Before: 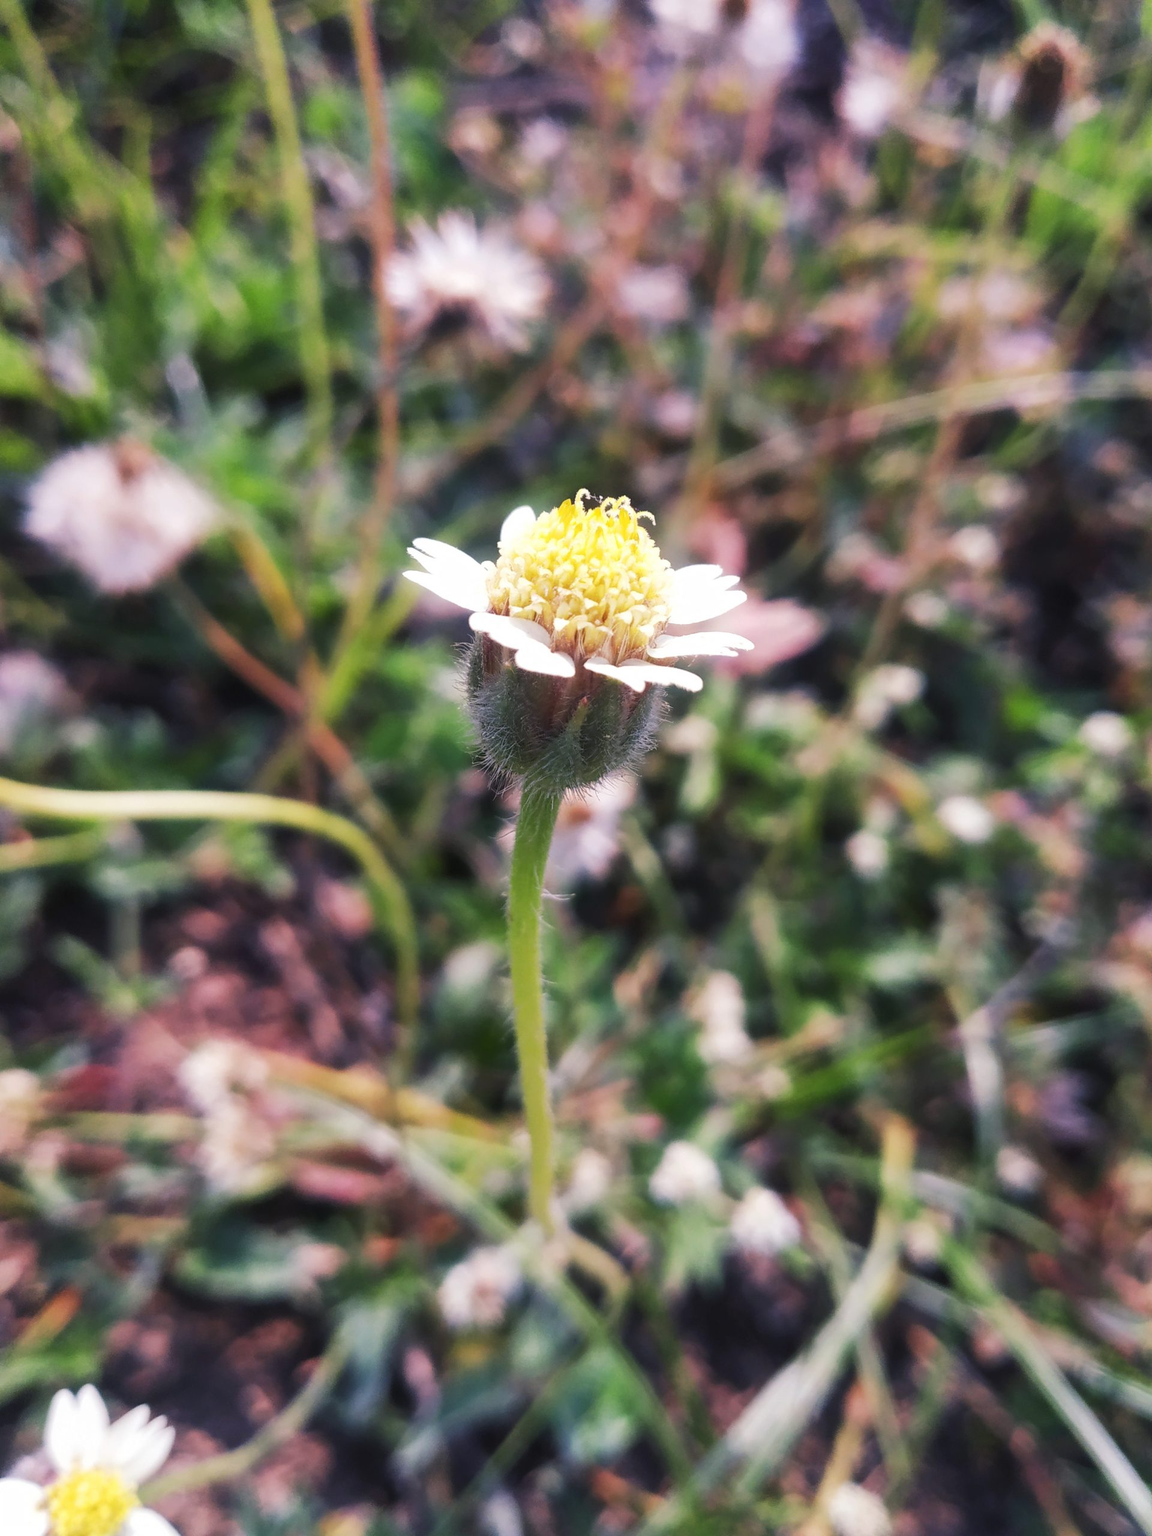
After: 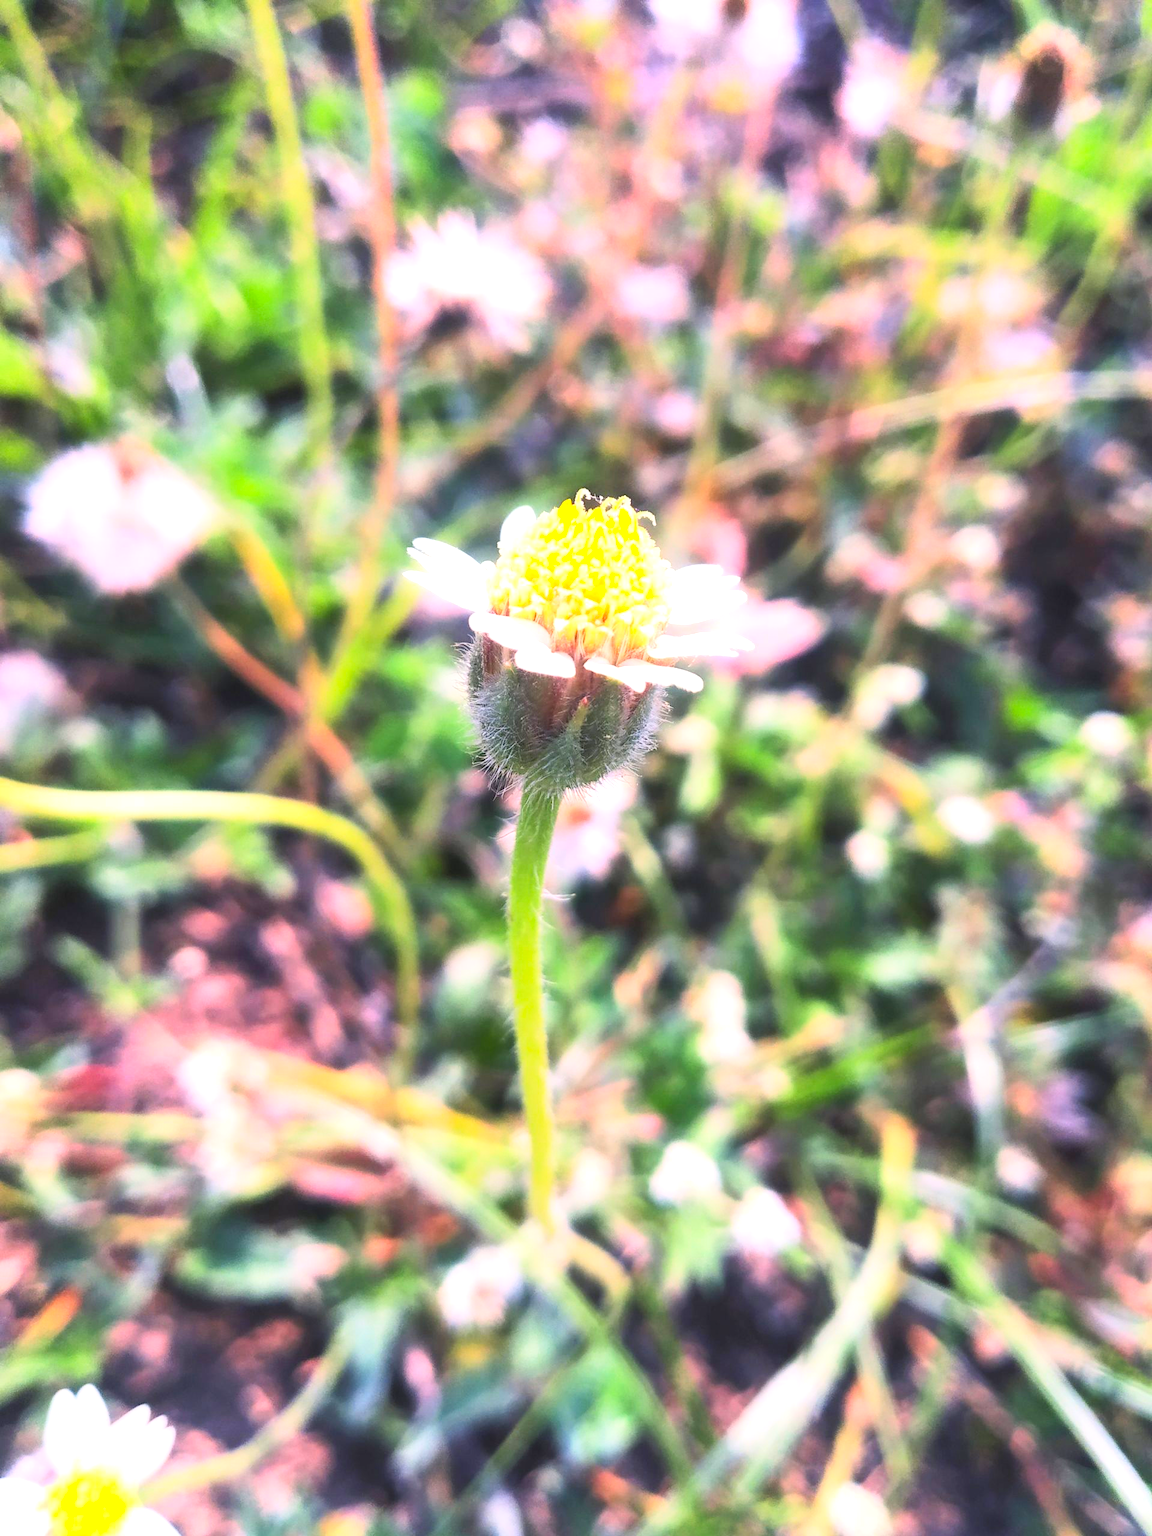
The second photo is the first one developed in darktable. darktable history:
exposure: exposure 0.766 EV, compensate highlight preservation false
contrast brightness saturation: contrast 0.24, brightness 0.26, saturation 0.39
